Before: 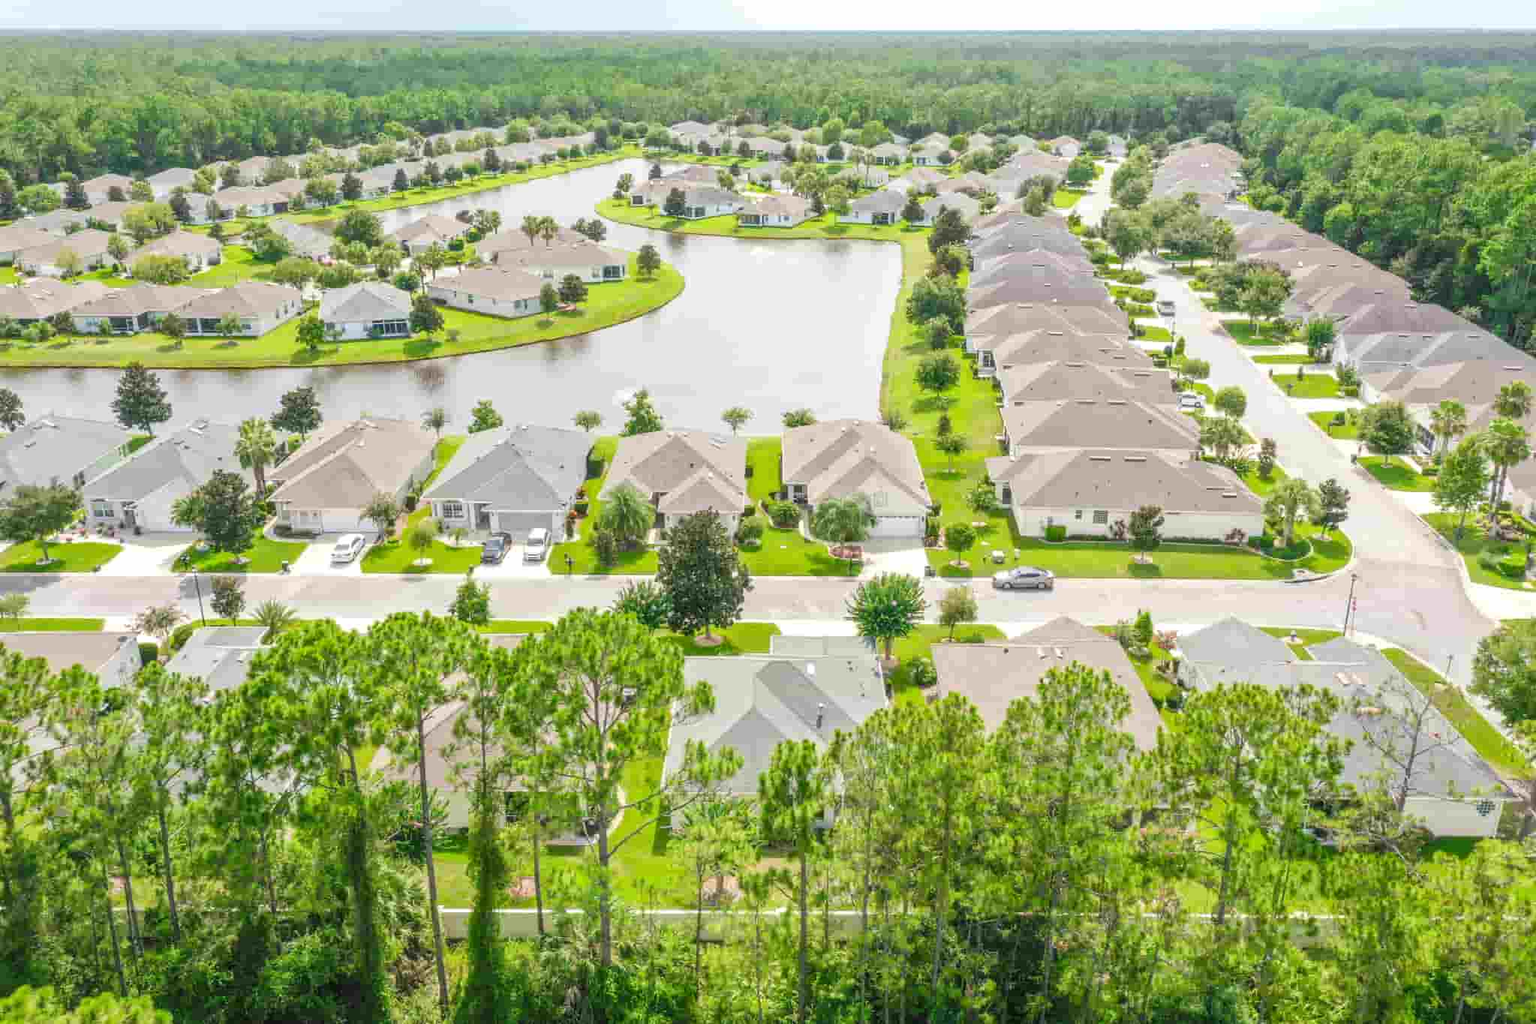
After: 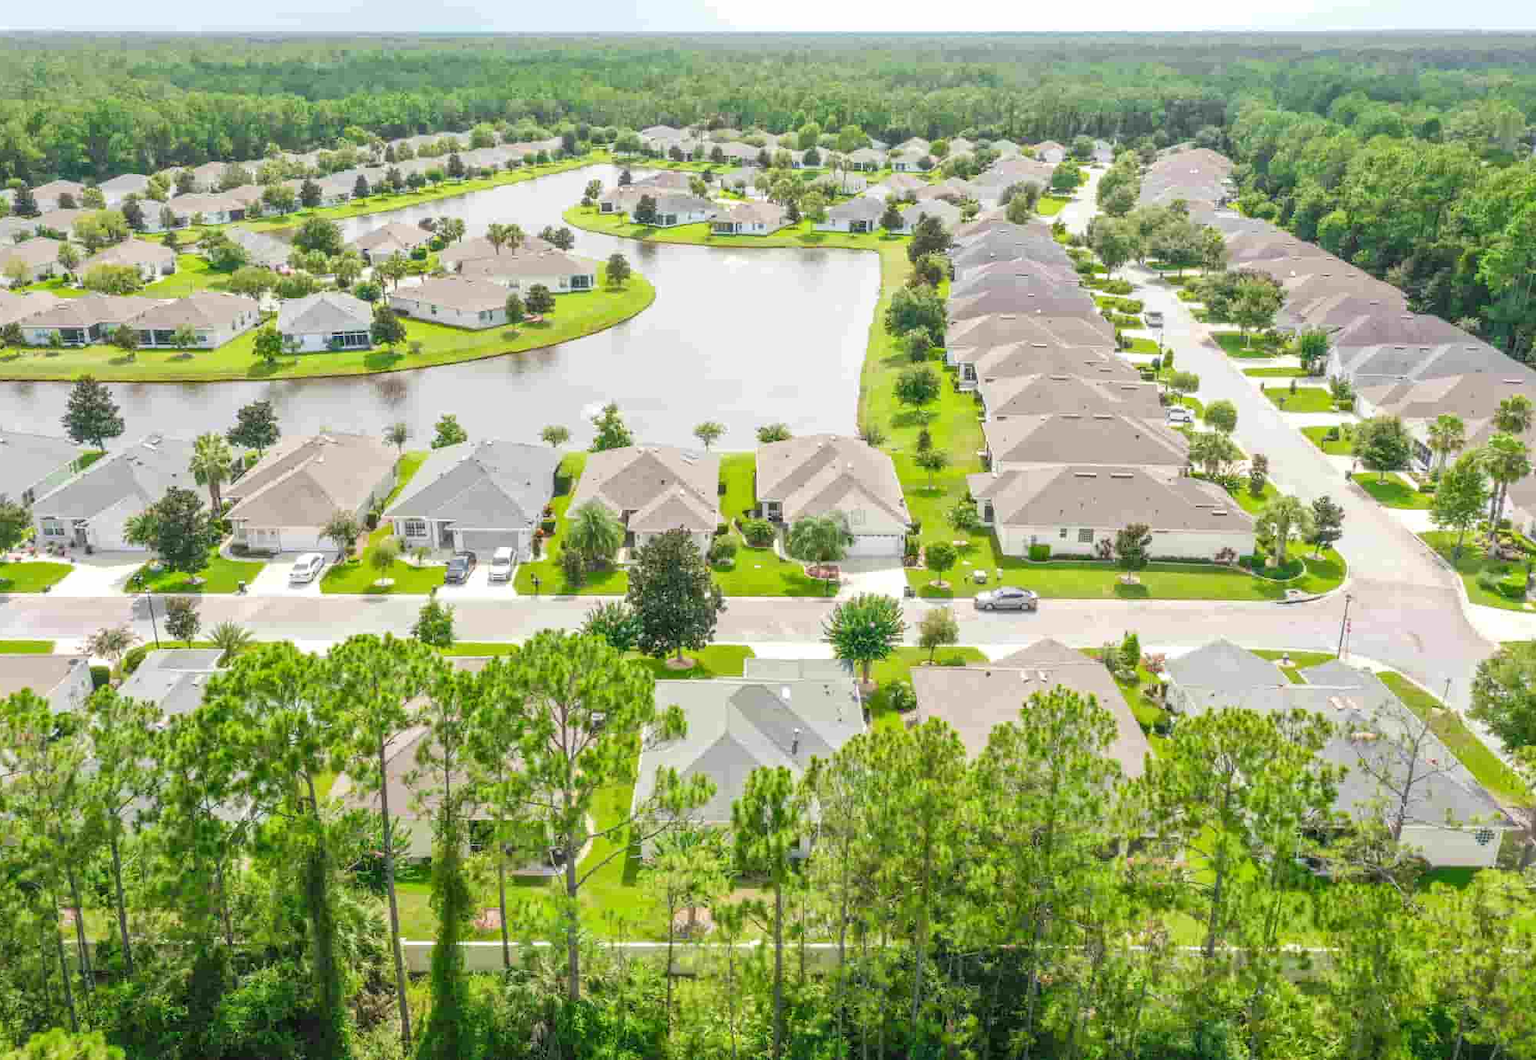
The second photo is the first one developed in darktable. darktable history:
crop and rotate: left 3.386%
